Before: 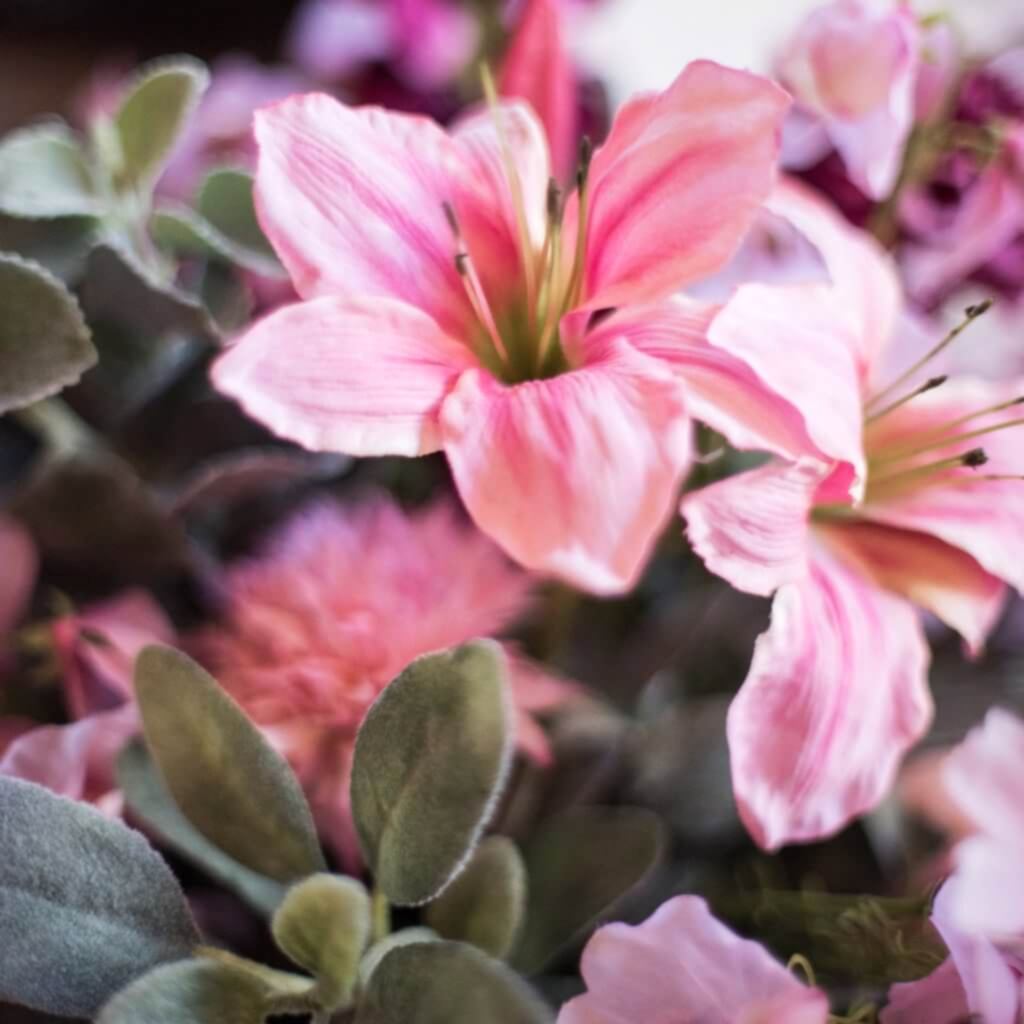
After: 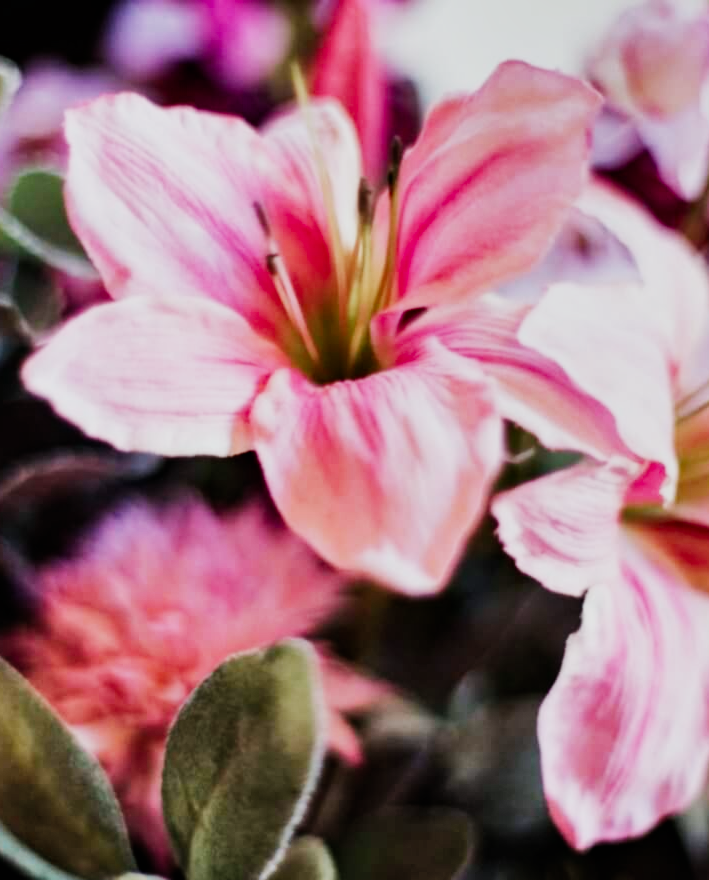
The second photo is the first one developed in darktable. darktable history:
crop: left 18.479%, right 12.2%, bottom 13.971%
exposure: exposure -0.064 EV, compensate highlight preservation false
sigmoid: contrast 1.8, skew -0.2, preserve hue 0%, red attenuation 0.1, red rotation 0.035, green attenuation 0.1, green rotation -0.017, blue attenuation 0.15, blue rotation -0.052, base primaries Rec2020
shadows and highlights: low approximation 0.01, soften with gaussian
haze removal: compatibility mode true, adaptive false
